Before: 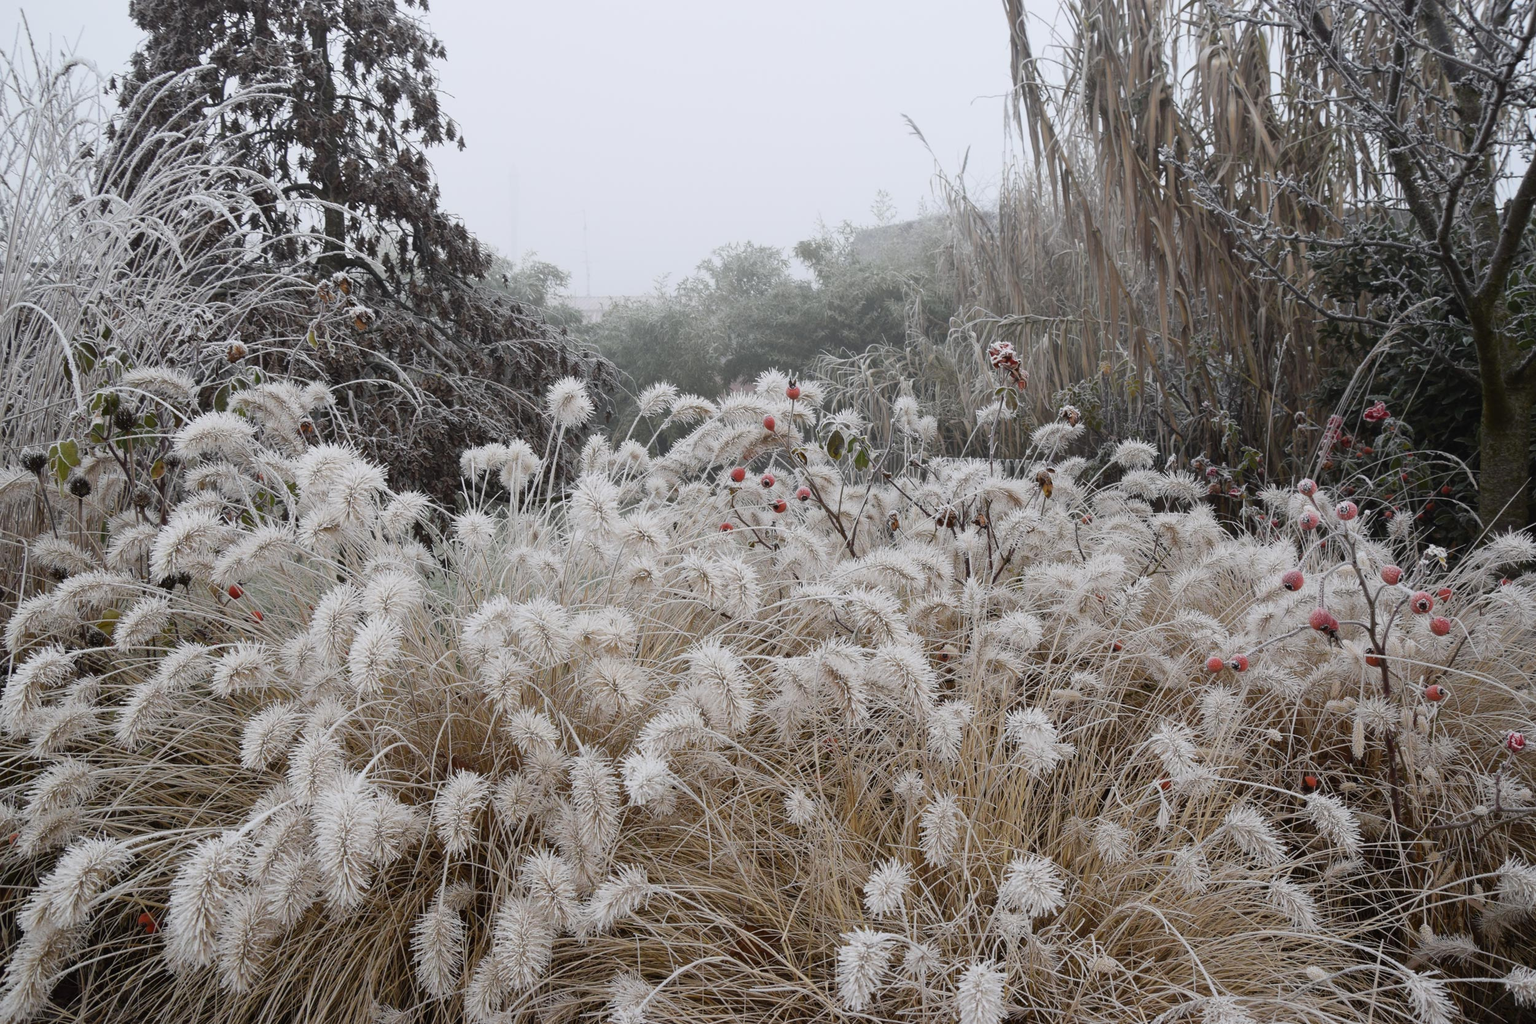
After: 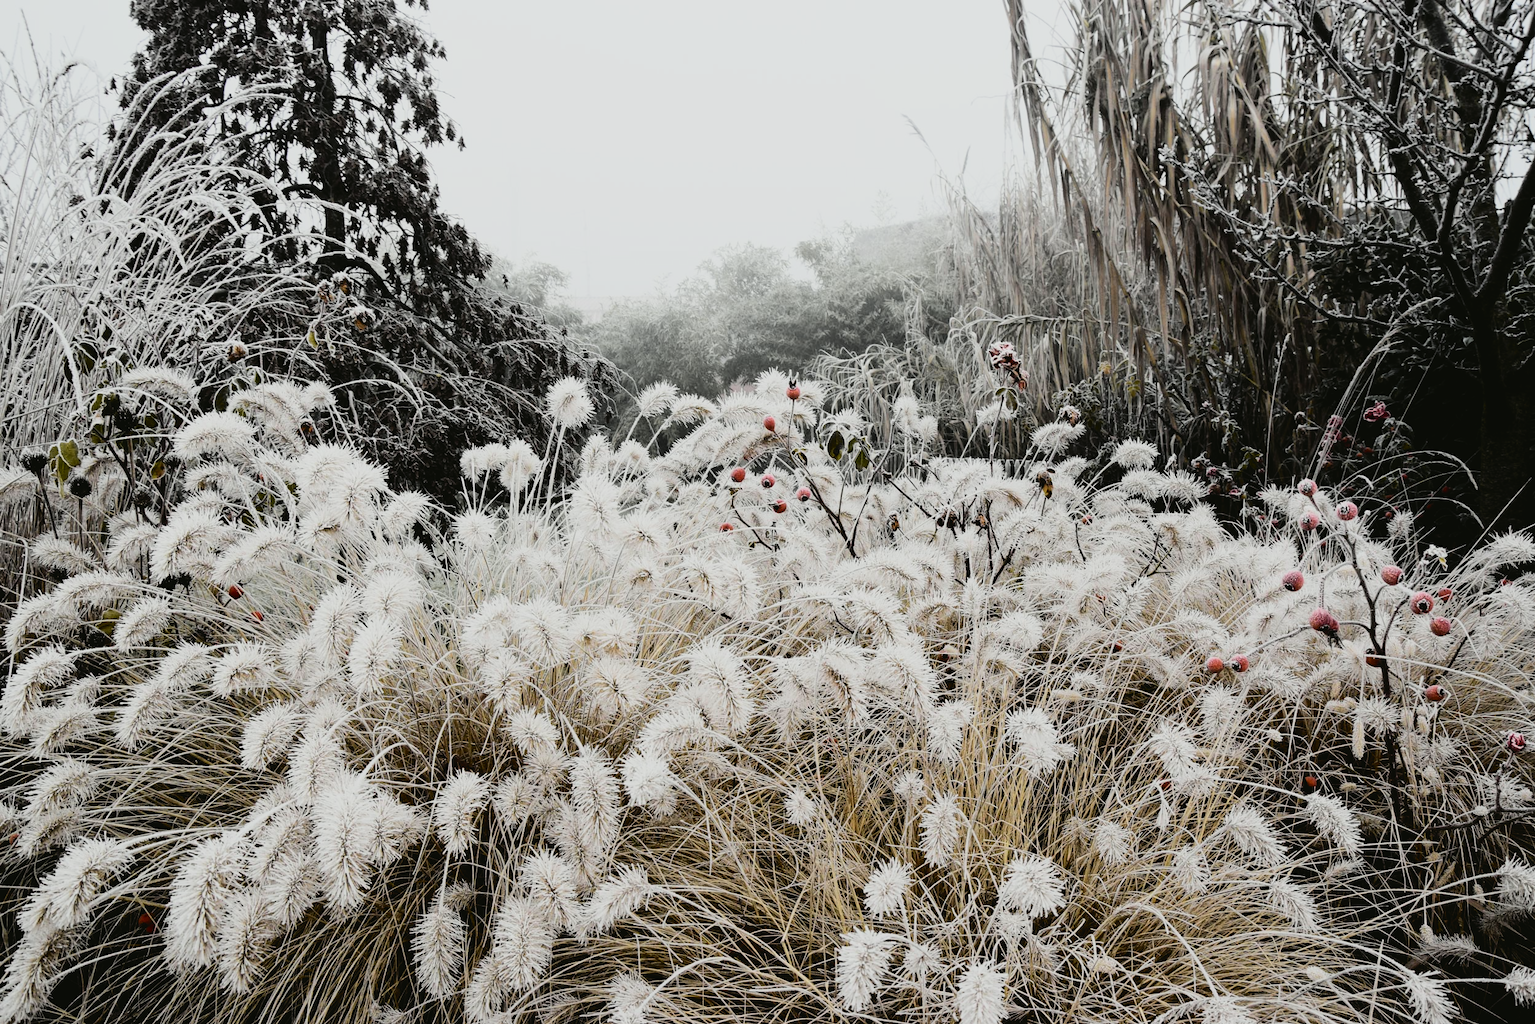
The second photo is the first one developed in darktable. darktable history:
filmic rgb: black relative exposure -5 EV, white relative exposure 3.5 EV, hardness 3.19, contrast 1.4, highlights saturation mix -30%
tone curve: curves: ch0 [(0, 0.03) (0.113, 0.087) (0.207, 0.184) (0.515, 0.612) (0.712, 0.793) (1, 0.946)]; ch1 [(0, 0) (0.172, 0.123) (0.317, 0.279) (0.407, 0.401) (0.476, 0.482) (0.505, 0.499) (0.534, 0.534) (0.632, 0.645) (0.726, 0.745) (1, 1)]; ch2 [(0, 0) (0.411, 0.424) (0.476, 0.492) (0.521, 0.524) (0.541, 0.559) (0.65, 0.699) (1, 1)], color space Lab, independent channels, preserve colors none
